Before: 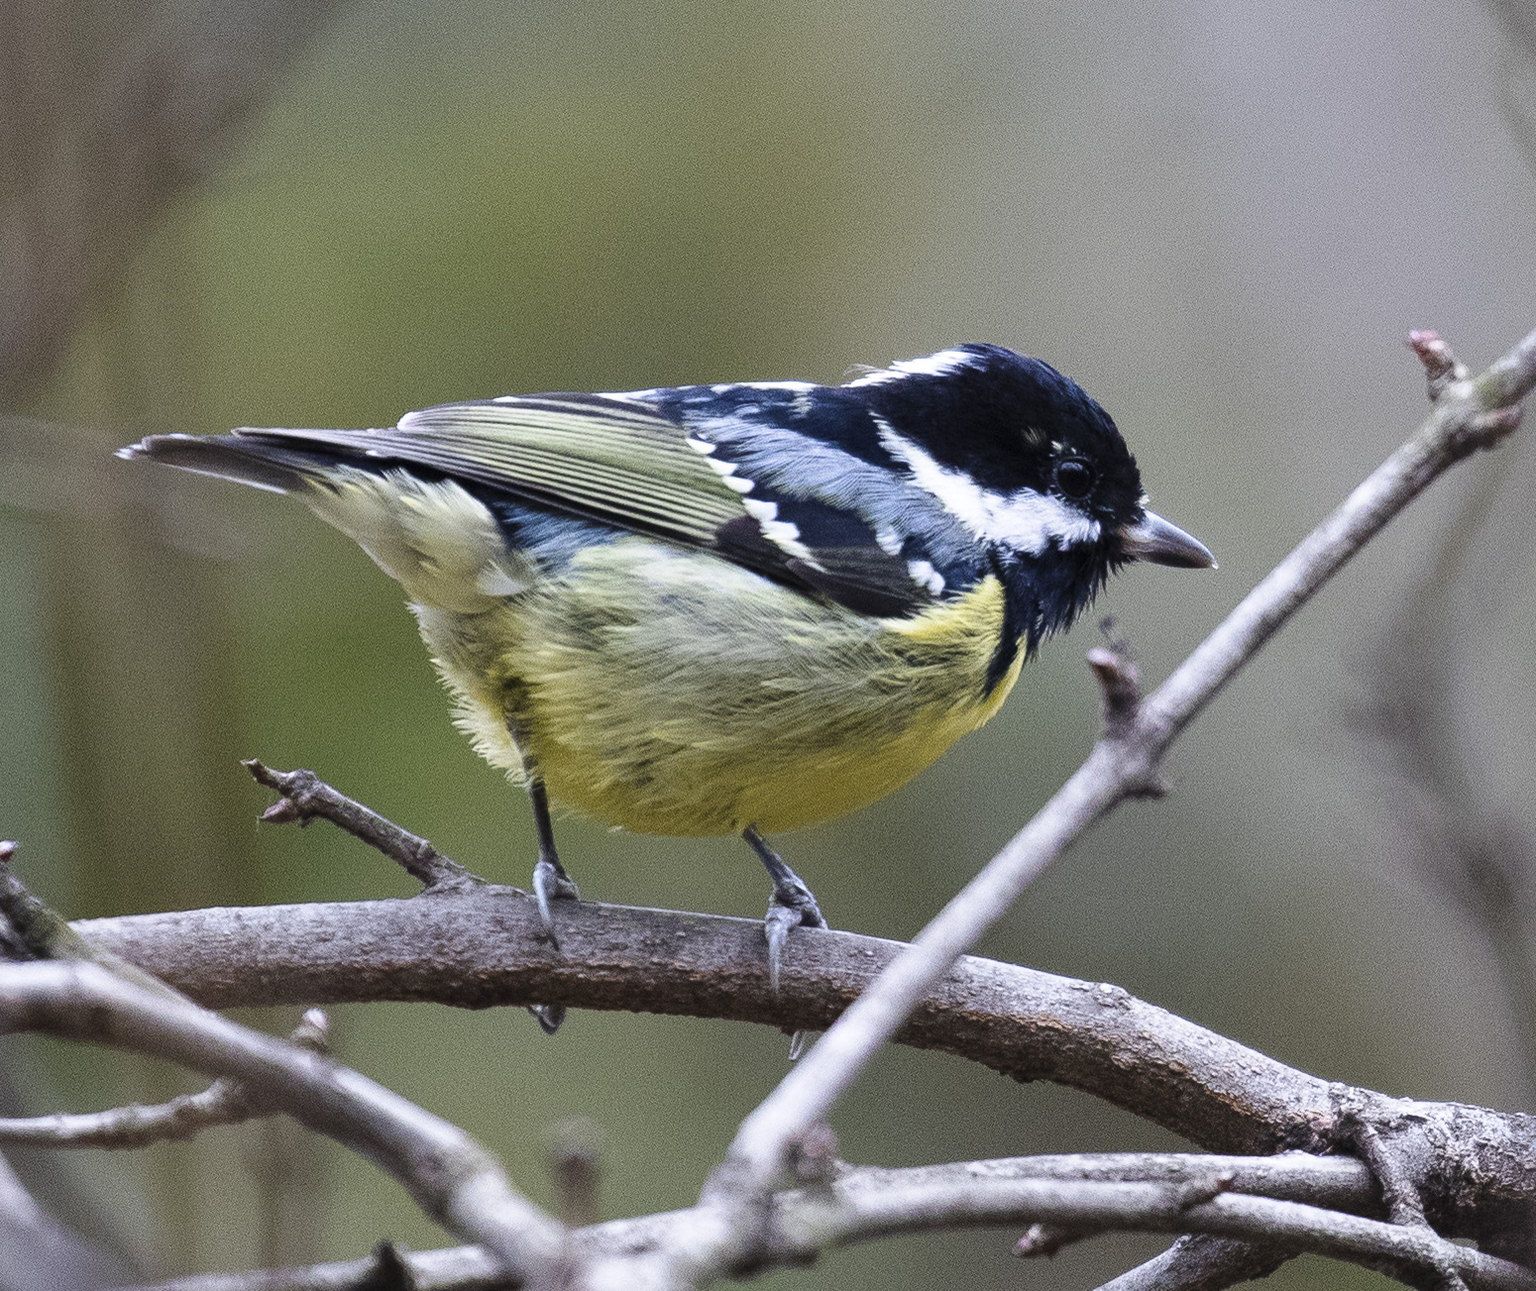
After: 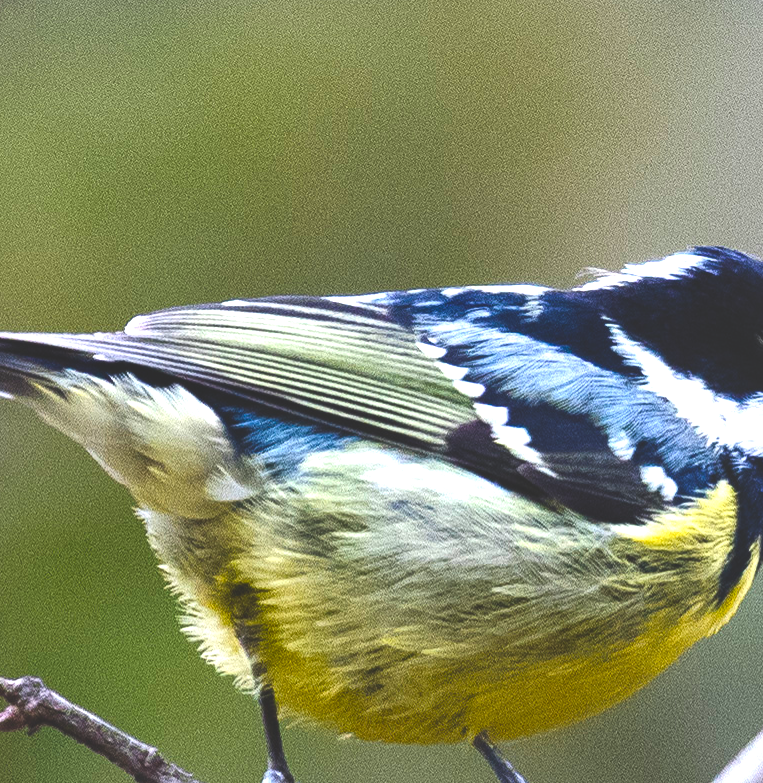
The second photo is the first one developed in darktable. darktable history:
exposure: black level correction -0.041, exposure 0.064 EV, compensate highlight preservation false
local contrast: mode bilateral grid, contrast 25, coarseness 50, detail 123%, midtone range 0.2
color balance rgb: linear chroma grading › global chroma 9%, perceptual saturation grading › global saturation 36%, perceptual saturation grading › shadows 35%, perceptual brilliance grading › global brilliance 15%, perceptual brilliance grading › shadows -35%, global vibrance 15%
crop: left 17.835%, top 7.675%, right 32.881%, bottom 32.213%
